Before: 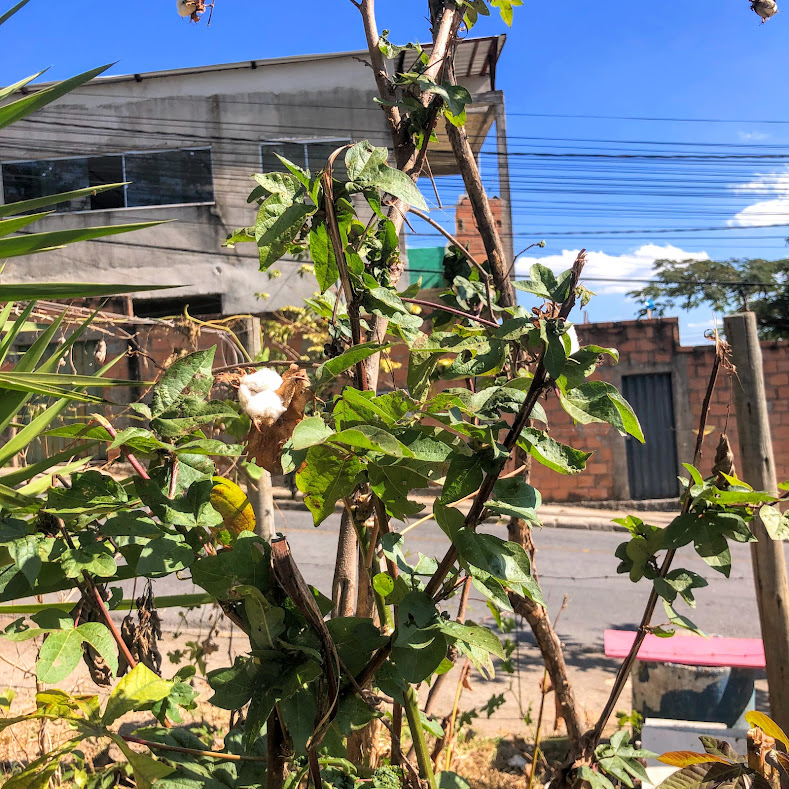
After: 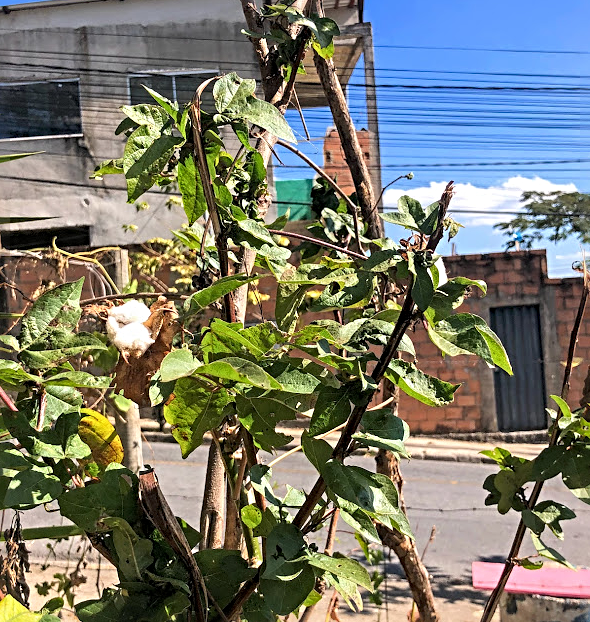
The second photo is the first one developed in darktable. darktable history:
sharpen: radius 4
crop: left 16.768%, top 8.653%, right 8.362%, bottom 12.485%
